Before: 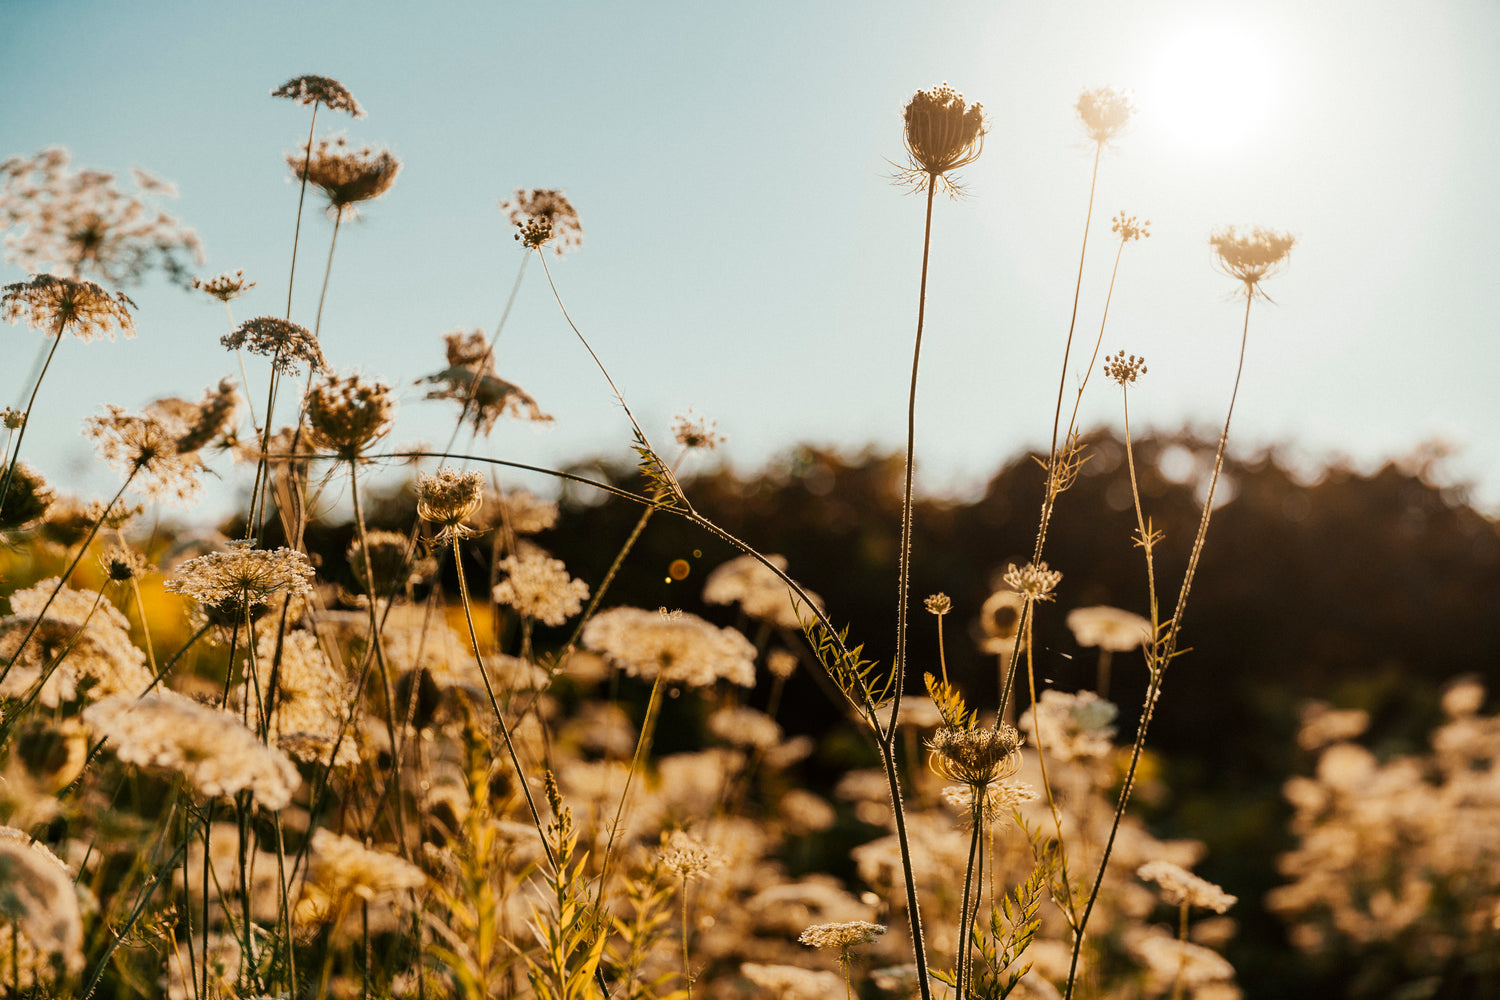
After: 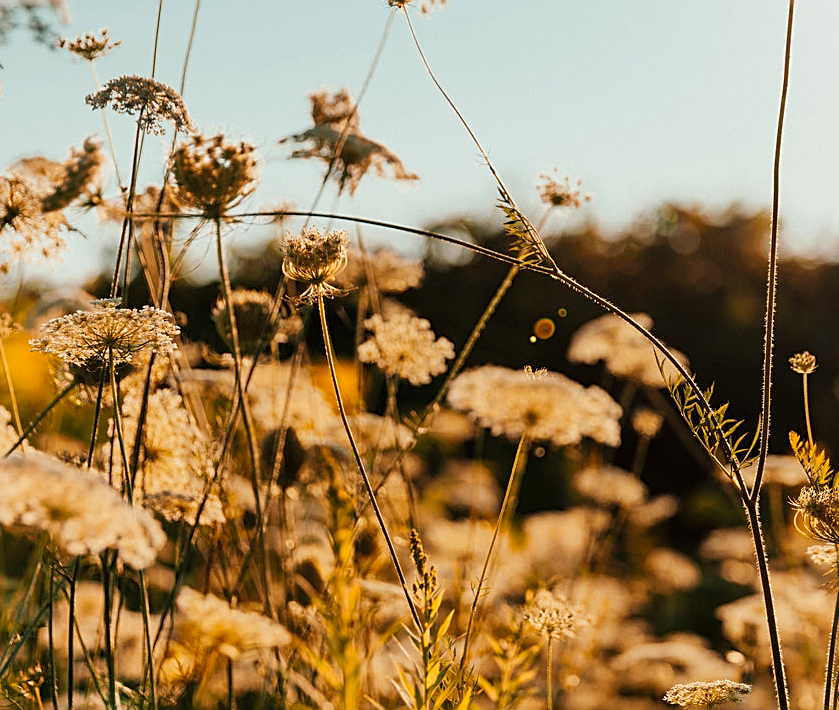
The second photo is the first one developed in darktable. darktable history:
crop: left 9.027%, top 24.131%, right 34.982%, bottom 4.798%
sharpen: on, module defaults
contrast brightness saturation: contrast 0.032, brightness 0.058, saturation 0.13
